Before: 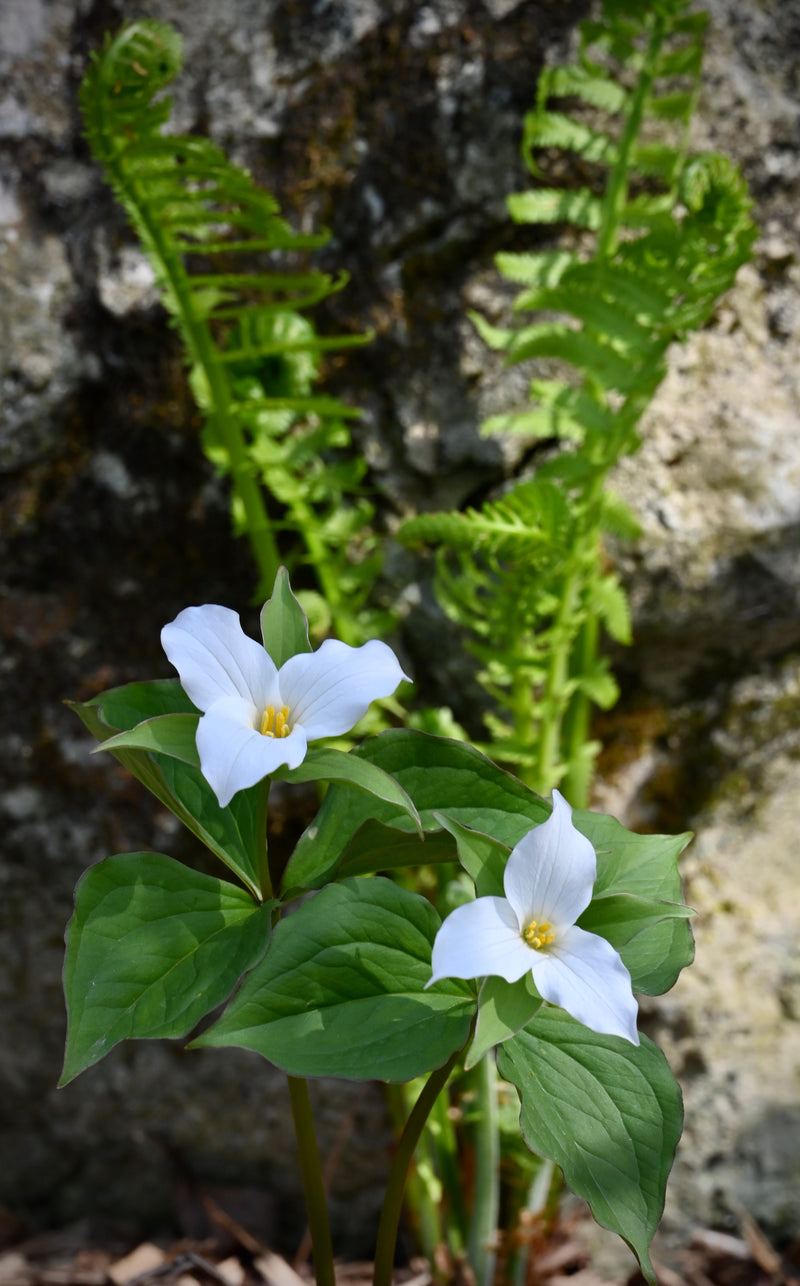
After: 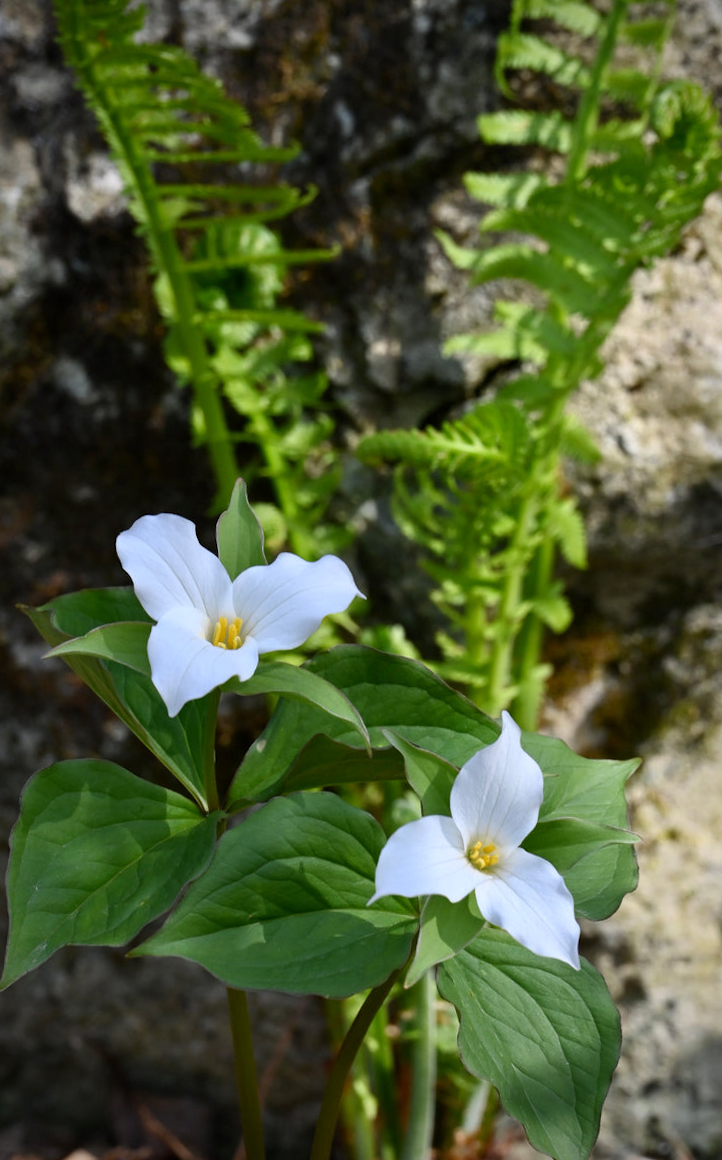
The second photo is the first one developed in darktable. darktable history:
crop and rotate: angle -2.04°, left 3.116%, top 4.148%, right 1.472%, bottom 0.478%
